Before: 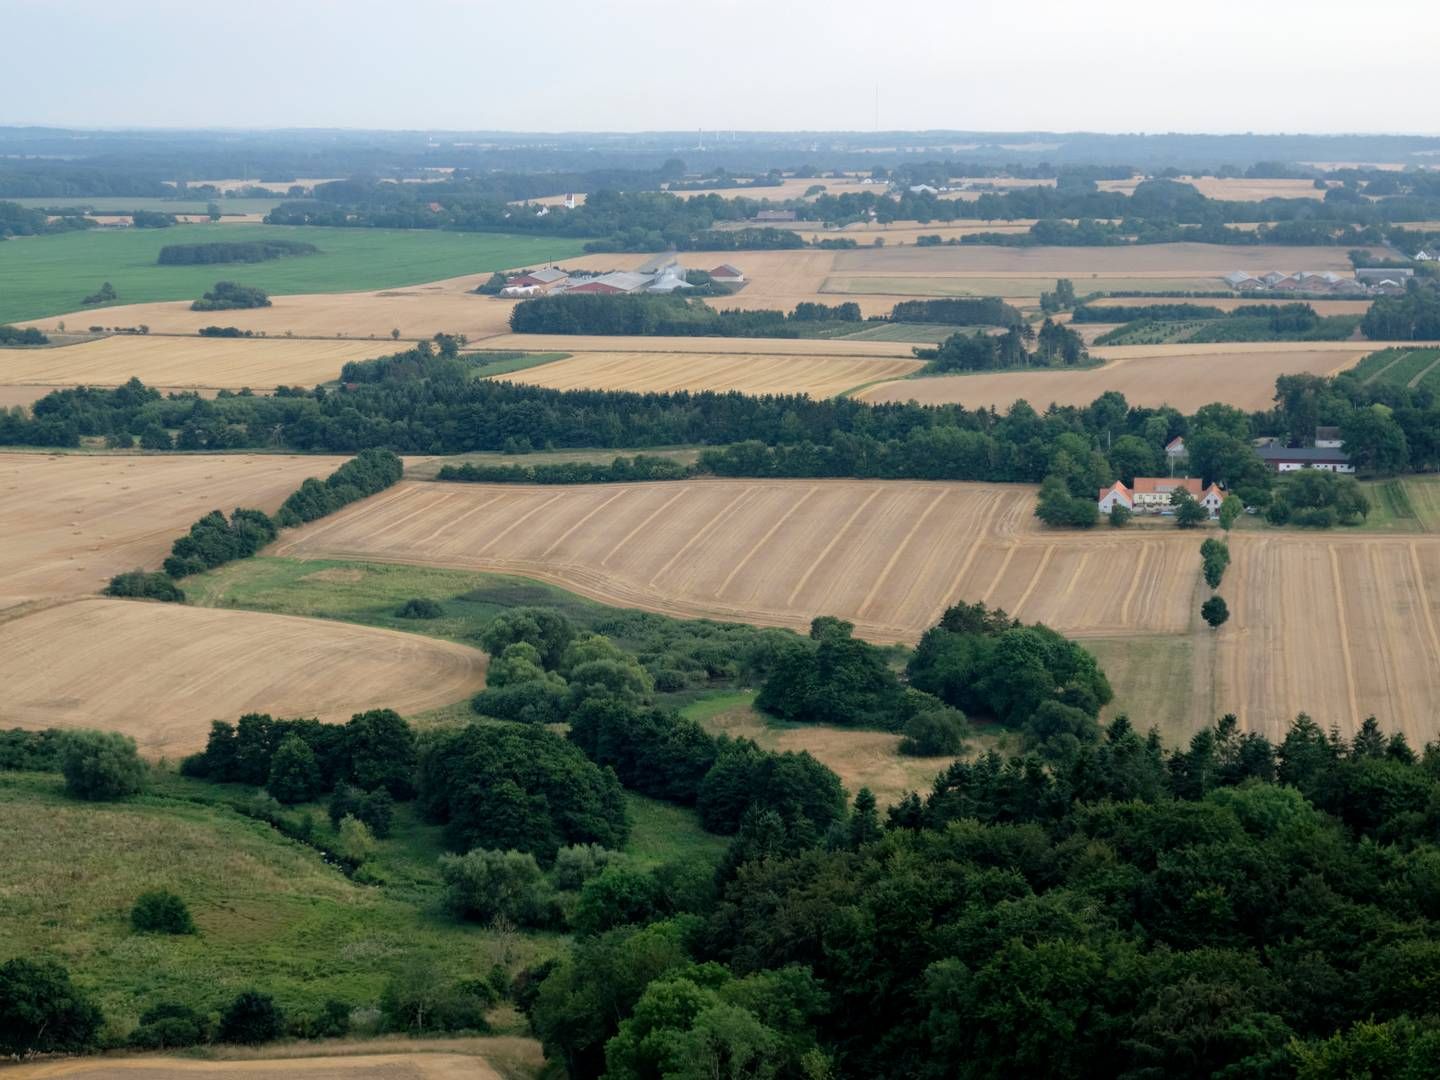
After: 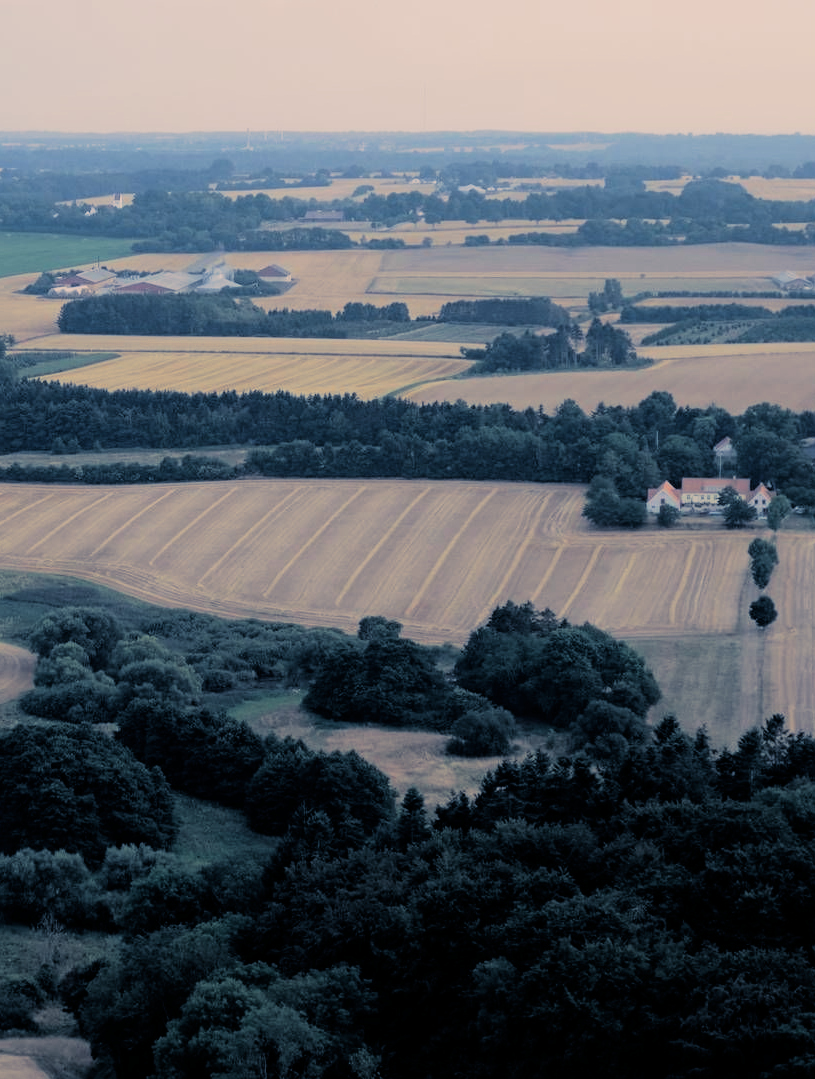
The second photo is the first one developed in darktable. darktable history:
filmic rgb: black relative exposure -7.48 EV, white relative exposure 4.83 EV, hardness 3.4, color science v6 (2022)
split-toning: shadows › hue 226.8°, shadows › saturation 0.56, highlights › hue 28.8°, balance -40, compress 0%
crop: left 31.458%, top 0%, right 11.876%
